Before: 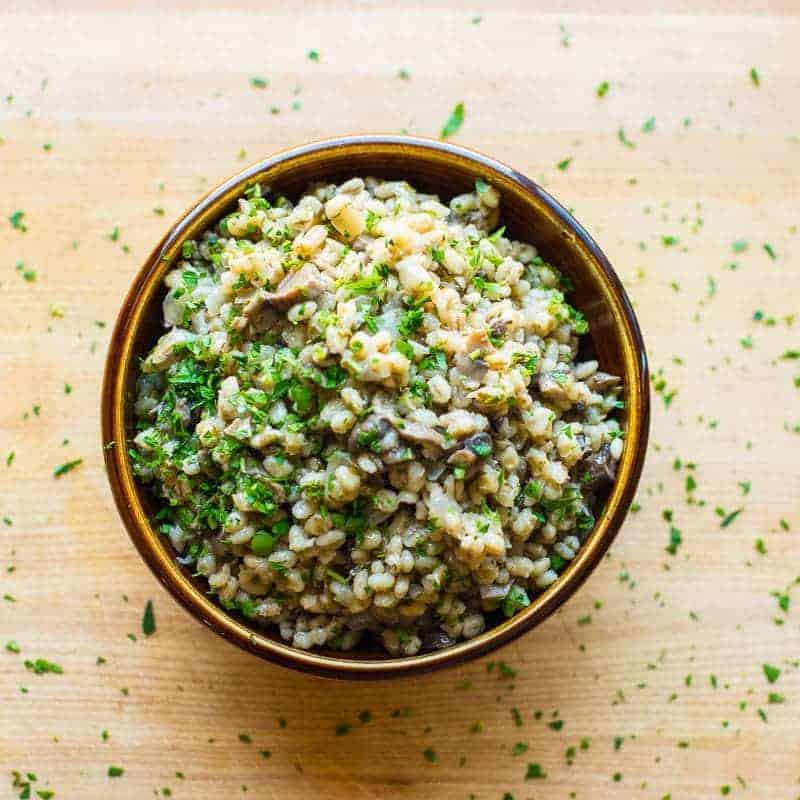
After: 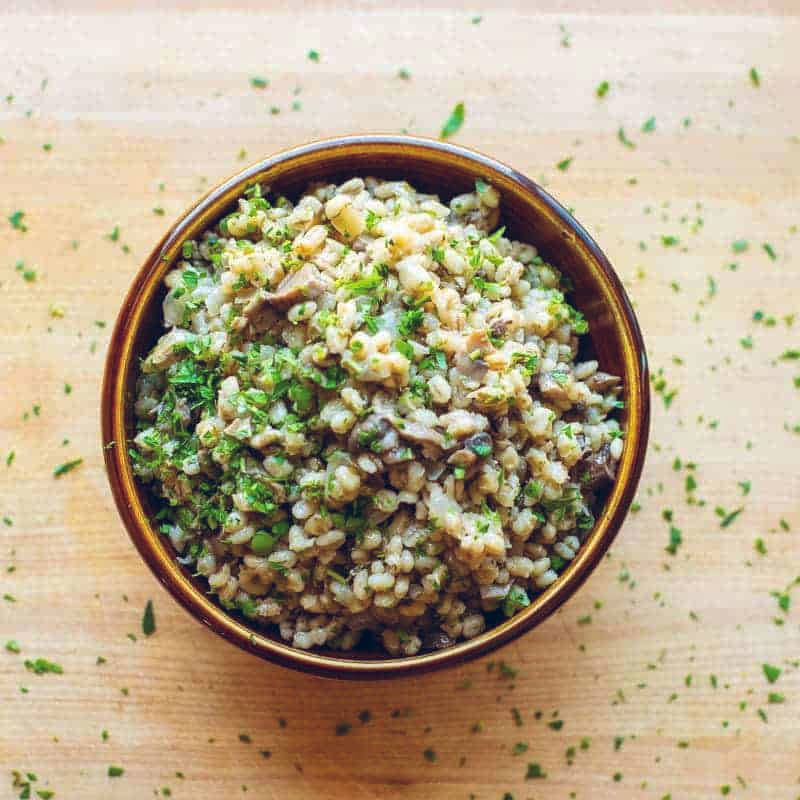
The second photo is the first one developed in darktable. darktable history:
color balance rgb: shadows lift › chroma 9.92%, shadows lift › hue 45.12°, power › luminance 3.26%, power › hue 231.93°, global offset › luminance 0.4%, global offset › chroma 0.21%, global offset › hue 255.02°
shadows and highlights: shadows 10, white point adjustment 1, highlights -40
